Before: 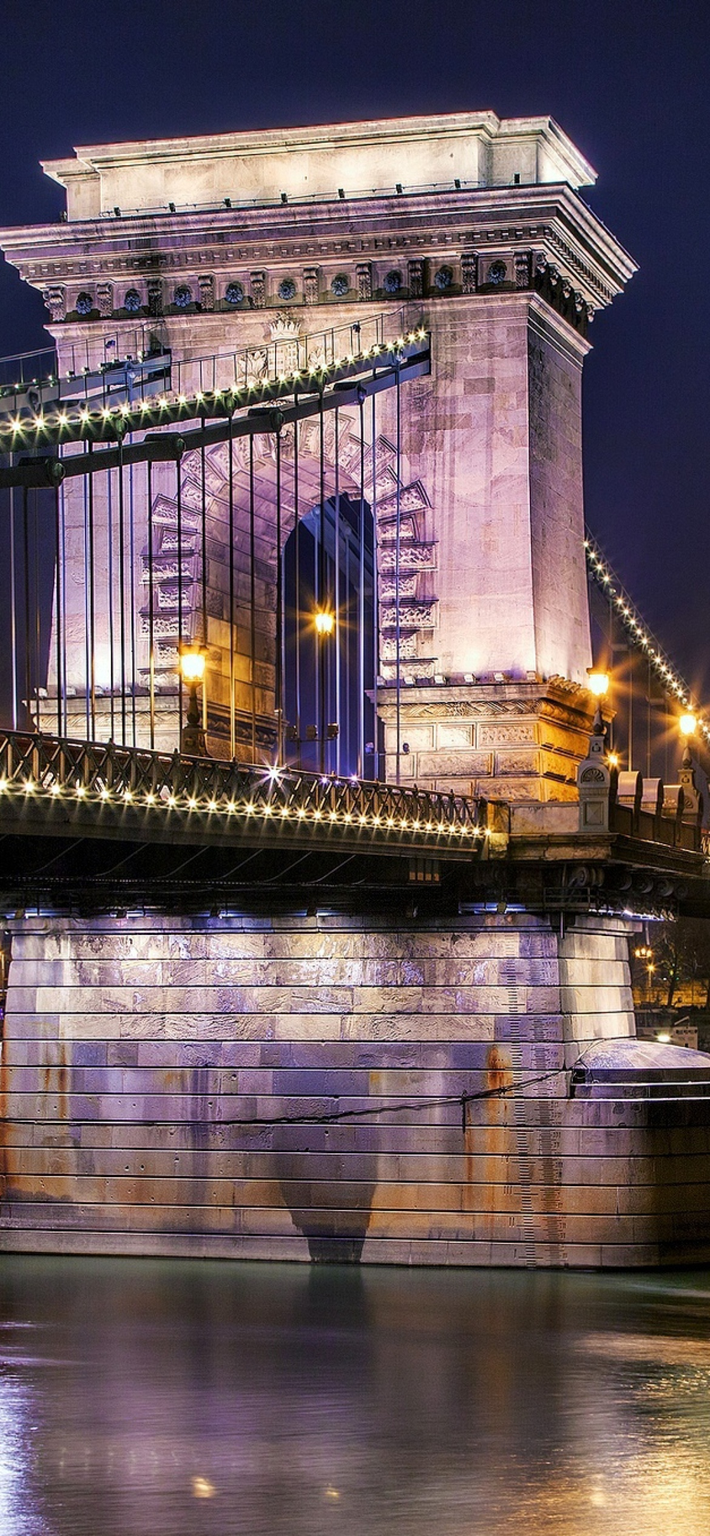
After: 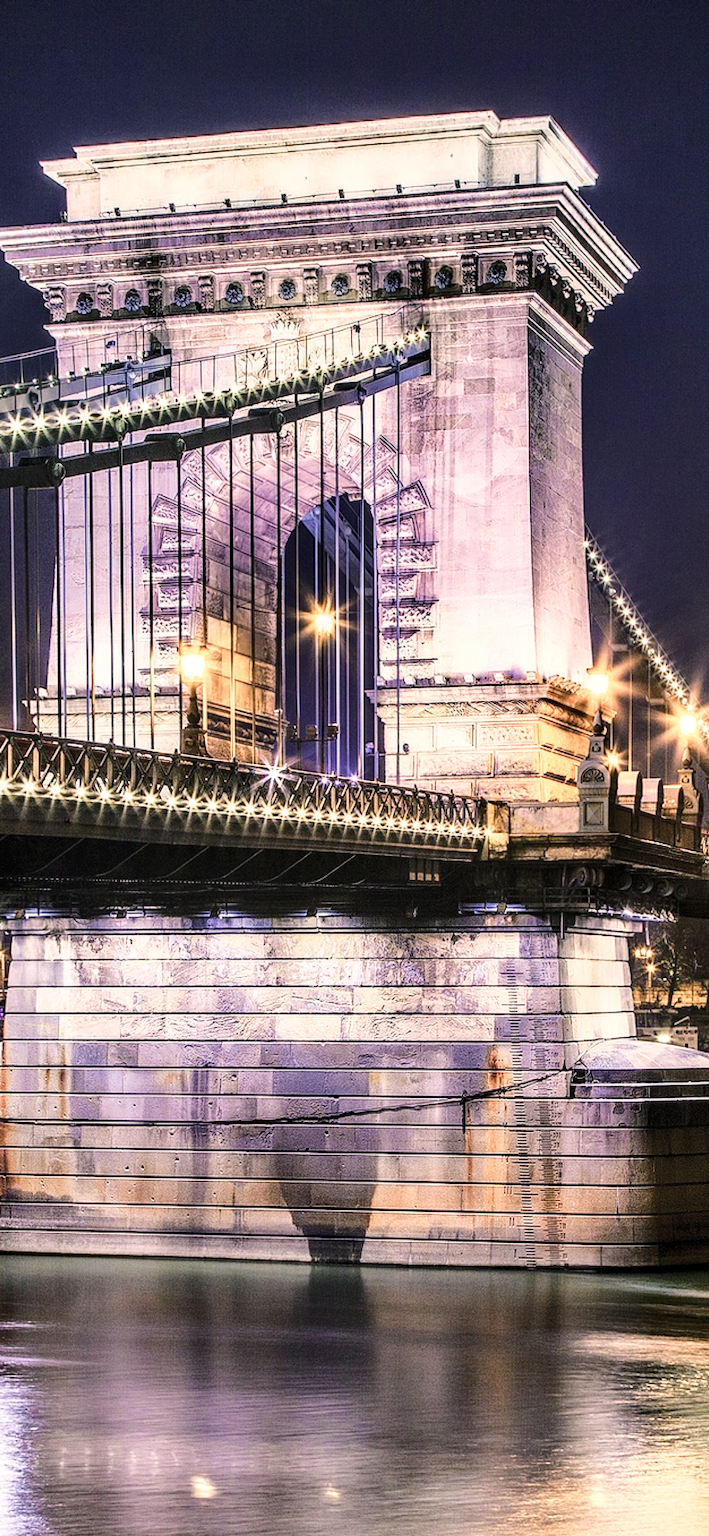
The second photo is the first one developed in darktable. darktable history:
color correction: highlights a* 5.6, highlights b* 5.21, saturation 0.68
local contrast: on, module defaults
base curve: curves: ch0 [(0, 0) (0.028, 0.03) (0.121, 0.232) (0.46, 0.748) (0.859, 0.968) (1, 1)]
exposure: compensate highlight preservation false
color zones: curves: ch0 [(0, 0.465) (0.092, 0.596) (0.289, 0.464) (0.429, 0.453) (0.571, 0.464) (0.714, 0.455) (0.857, 0.462) (1, 0.465)]
color balance rgb: shadows lift › chroma 1.018%, shadows lift › hue 216.95°, linear chroma grading › shadows -1.766%, linear chroma grading › highlights -13.88%, linear chroma grading › global chroma -9.831%, linear chroma grading › mid-tones -10.288%, perceptual saturation grading › global saturation 13.859%, perceptual saturation grading › highlights -25.627%, perceptual saturation grading › shadows 25.485%, perceptual brilliance grading › mid-tones 10.738%, perceptual brilliance grading › shadows 14.679%
